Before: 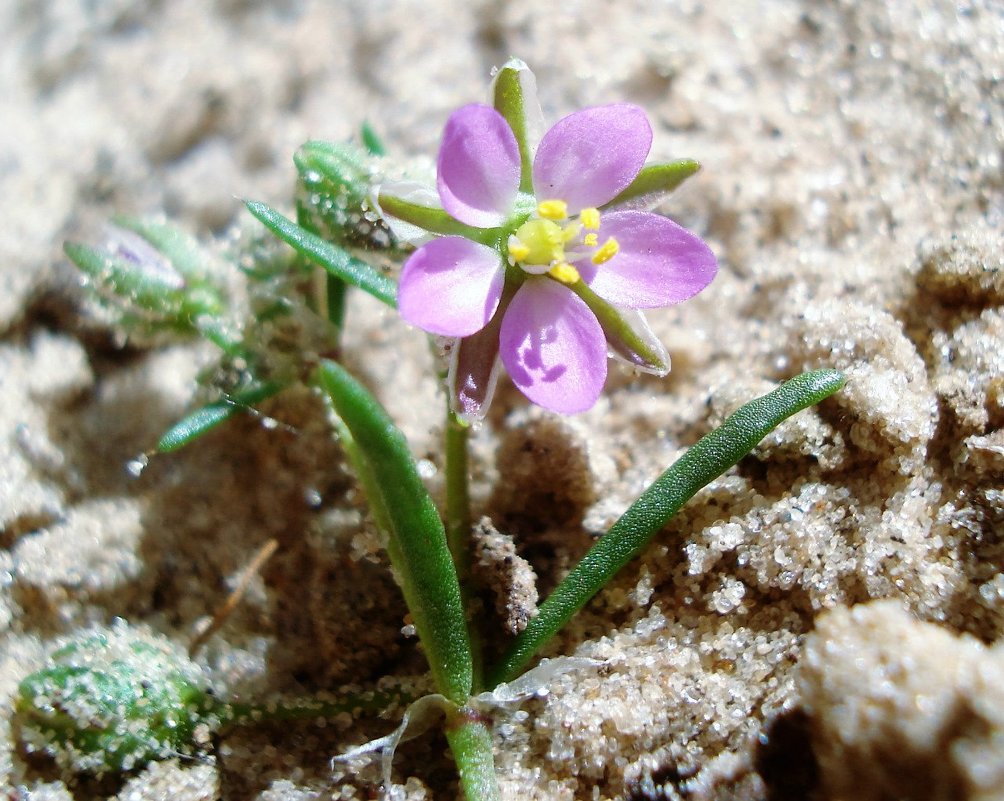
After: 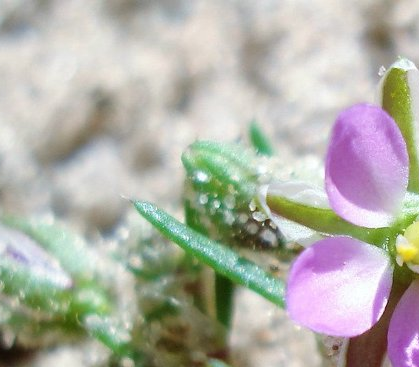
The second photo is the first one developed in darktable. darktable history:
crop and rotate: left 11.251%, top 0.101%, right 46.931%, bottom 54.028%
